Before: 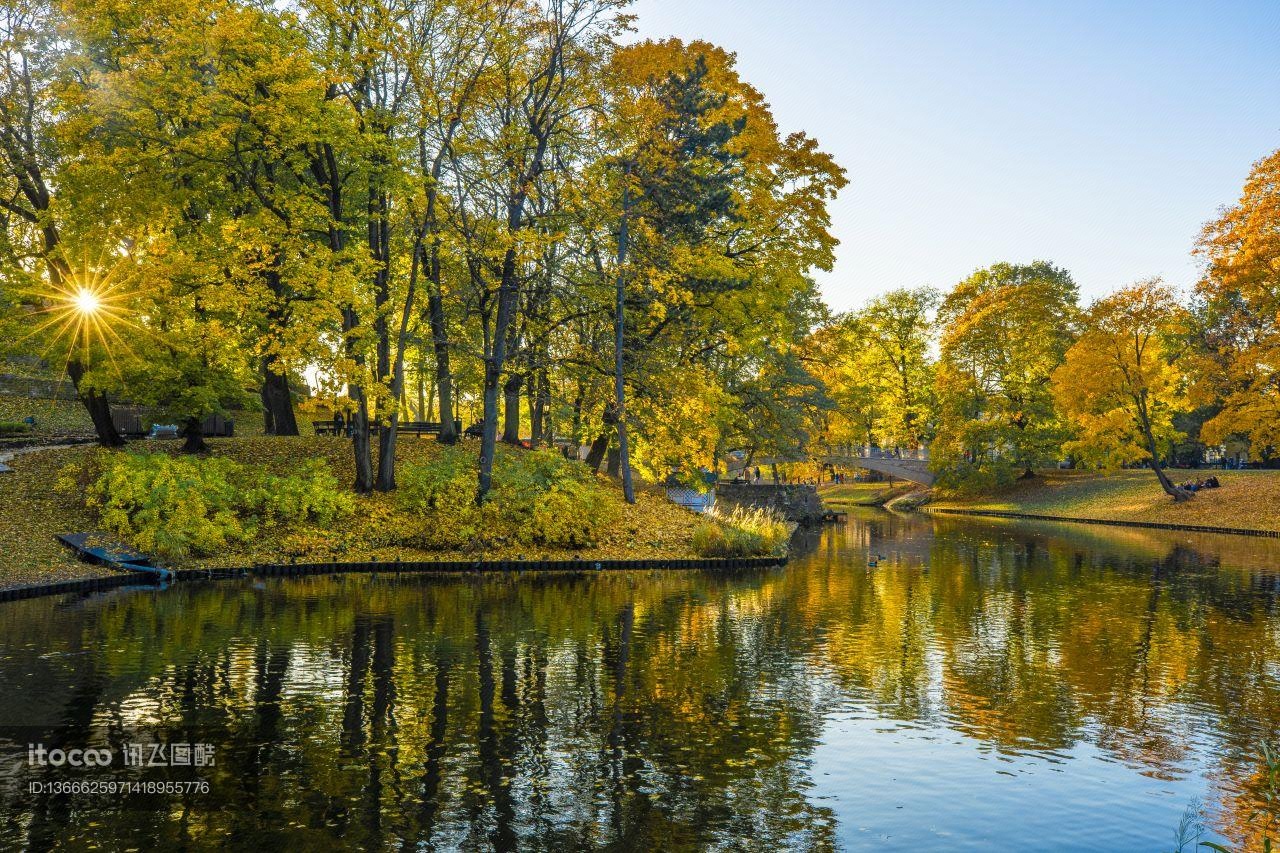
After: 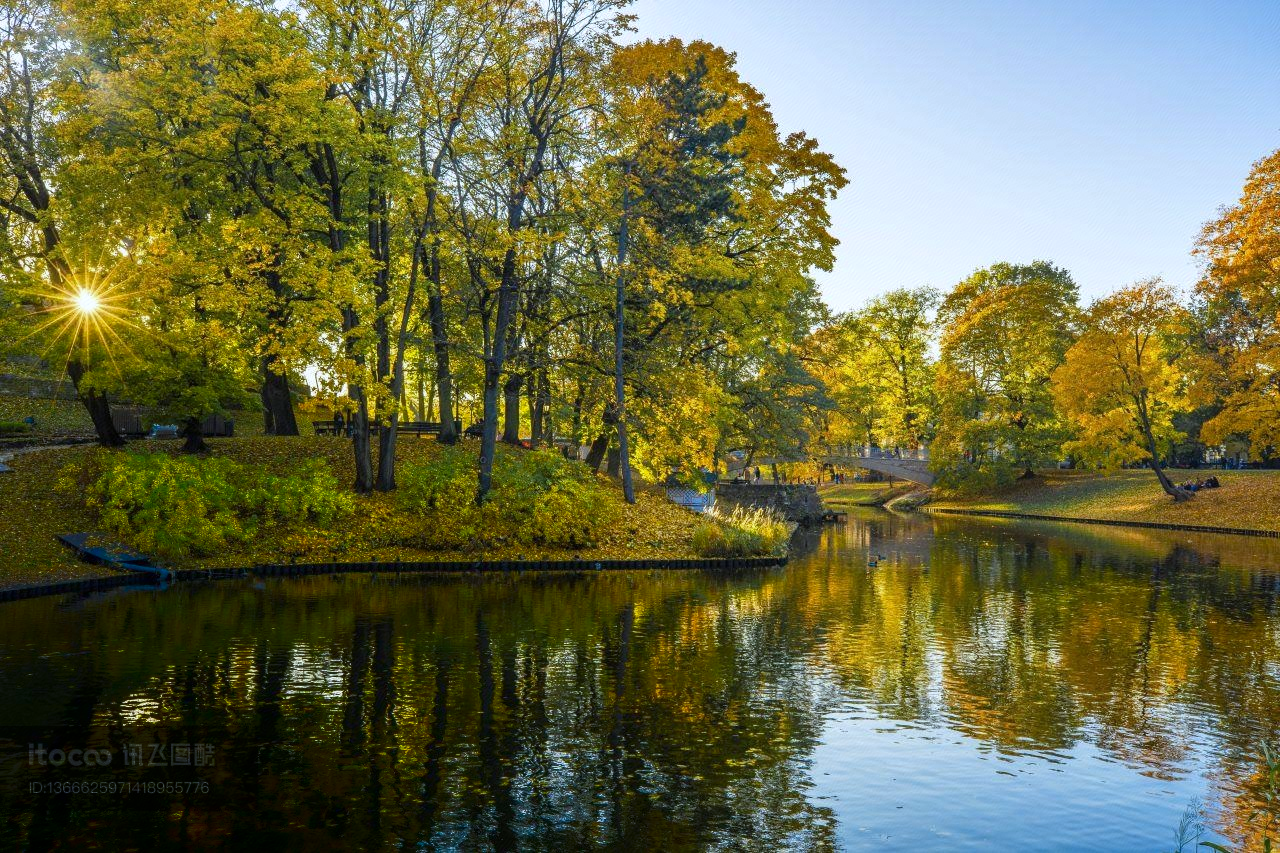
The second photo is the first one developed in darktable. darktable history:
shadows and highlights: shadows -88.03, highlights -35.45, shadows color adjustment 99.15%, highlights color adjustment 0%, soften with gaussian
white balance: red 0.967, blue 1.049
